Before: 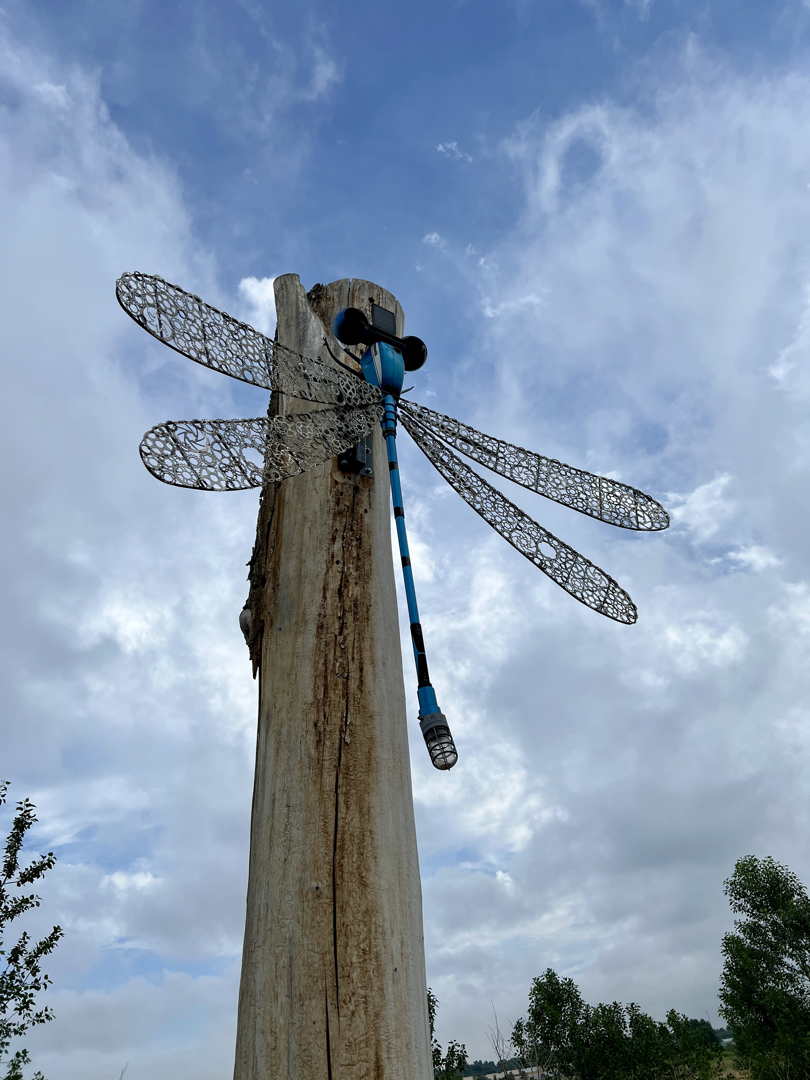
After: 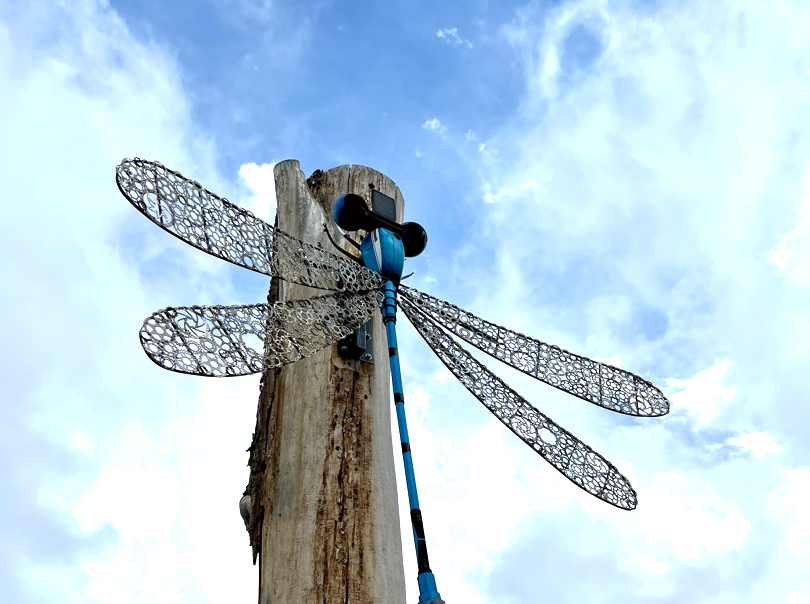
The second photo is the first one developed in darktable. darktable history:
shadows and highlights: radius 111.78, shadows 51.33, white point adjustment 9.06, highlights -2.7, soften with gaussian
contrast equalizer: y [[0.531, 0.548, 0.559, 0.557, 0.544, 0.527], [0.5 ×6], [0.5 ×6], [0 ×6], [0 ×6]], mix 0.308
exposure: black level correction 0, exposure 0.59 EV, compensate highlight preservation false
crop and rotate: top 10.556%, bottom 33.509%
